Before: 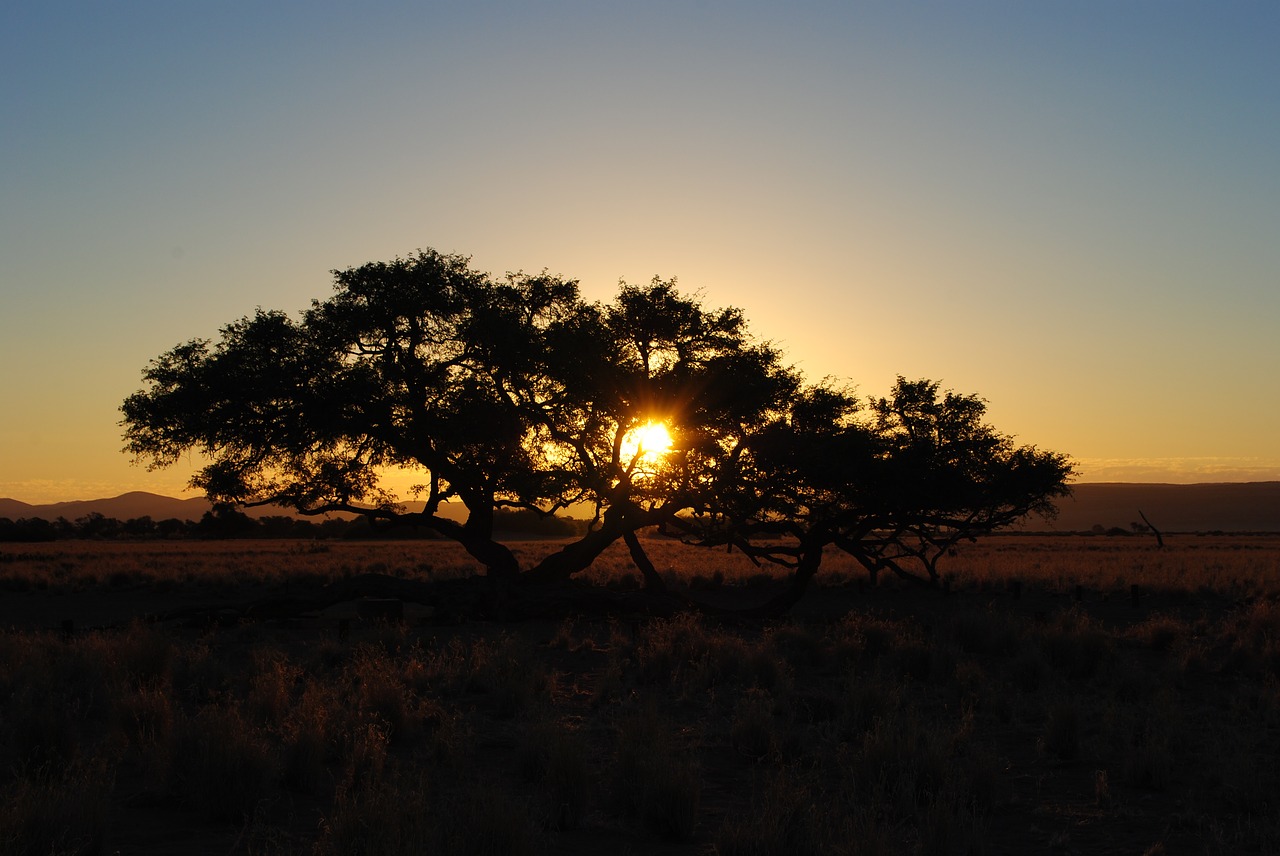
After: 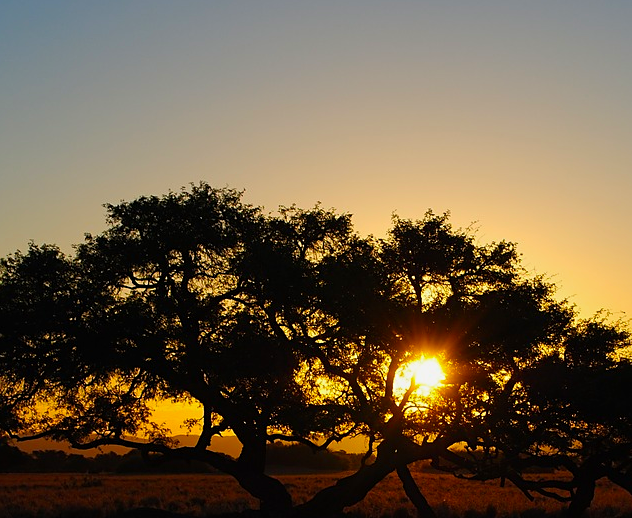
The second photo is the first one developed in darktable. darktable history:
crop: left 17.776%, top 7.733%, right 32.797%, bottom 31.684%
color balance rgb: perceptual saturation grading › global saturation 19.859%
contrast brightness saturation: saturation 0.178
exposure: exposure -0.153 EV, compensate highlight preservation false
sharpen: amount 0.209
